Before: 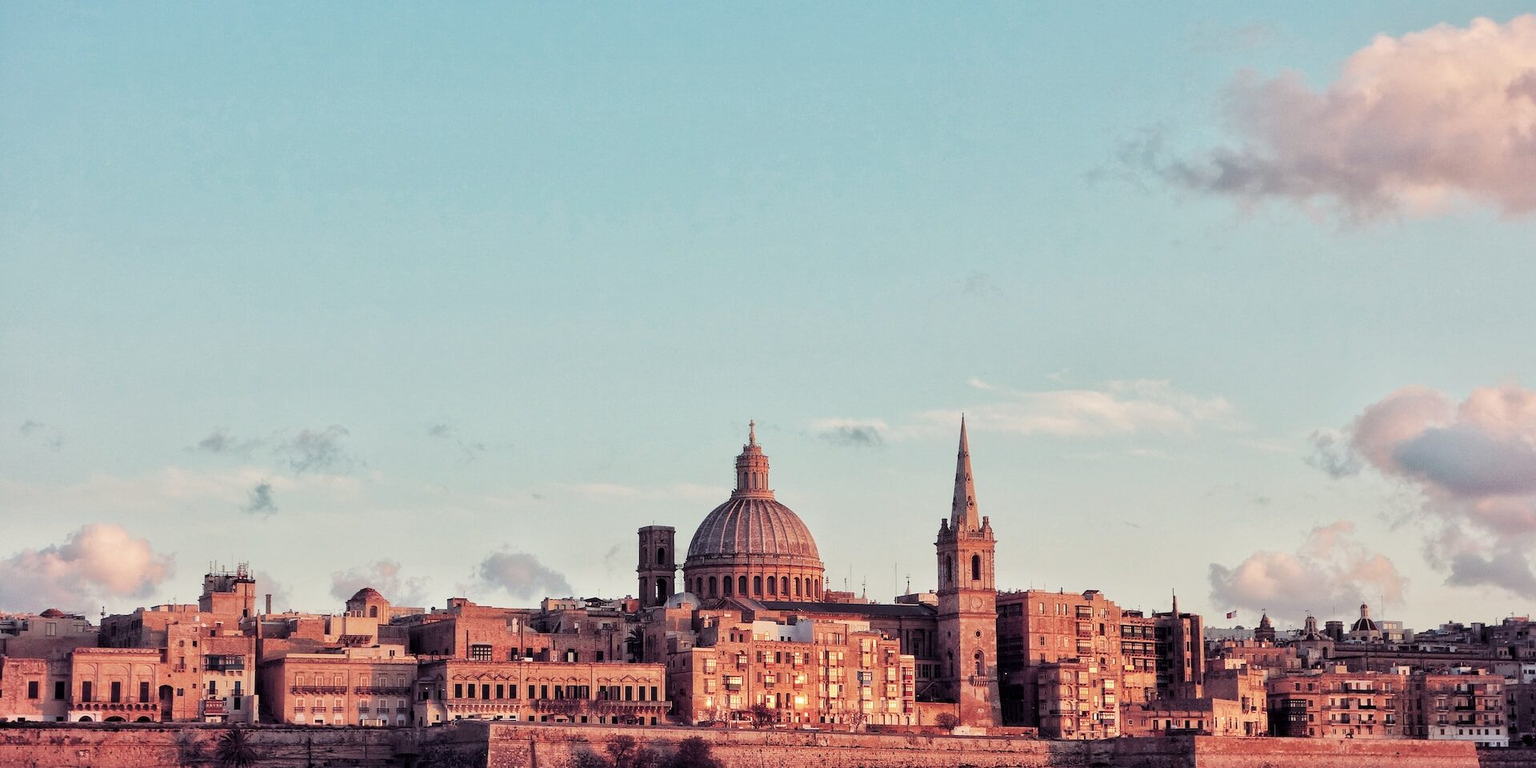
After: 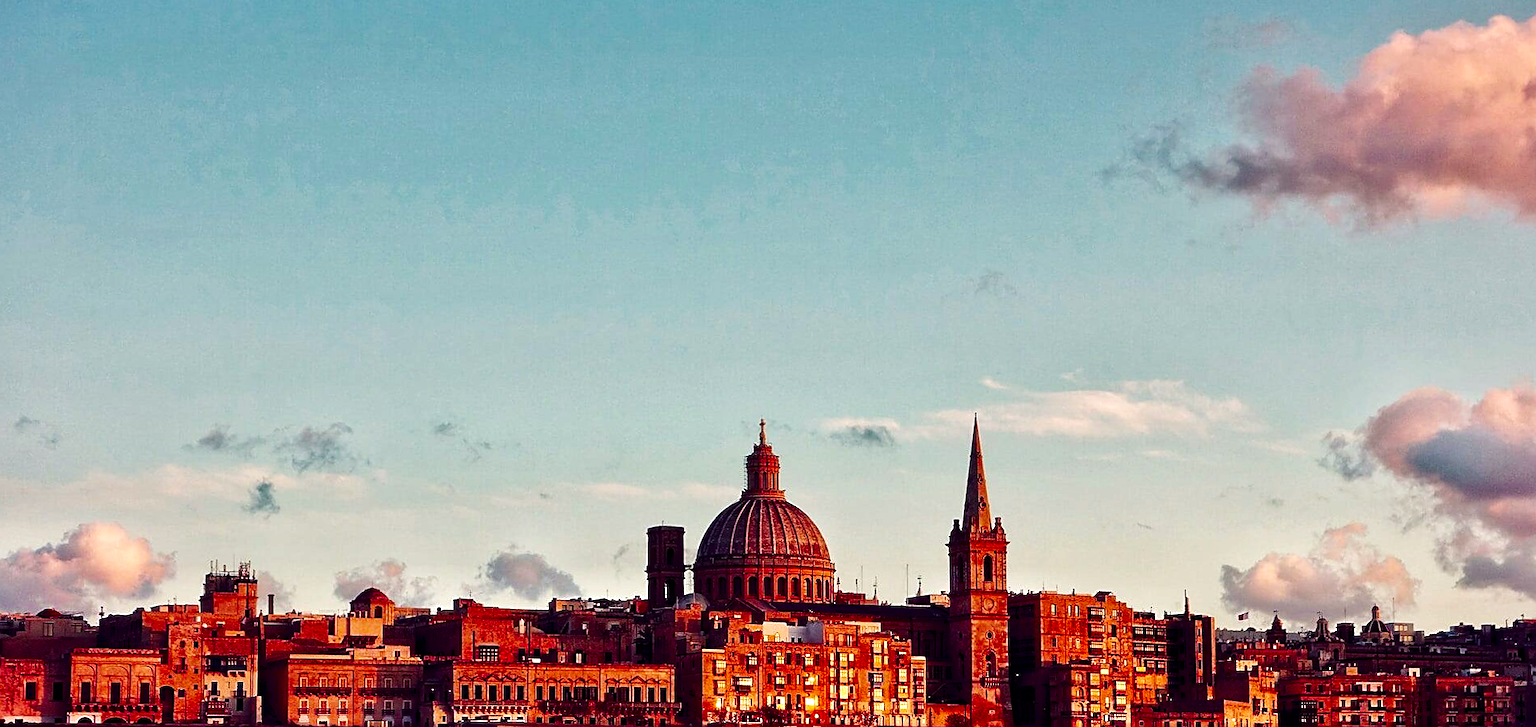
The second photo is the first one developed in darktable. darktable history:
tone curve: curves: ch0 [(0, 0) (0.004, 0.002) (0.02, 0.013) (0.218, 0.218) (0.664, 0.718) (0.832, 0.873) (1, 1)], preserve colors none
crop: top 0.448%, right 0.264%, bottom 5.045%
graduated density: density 0.38 EV, hardness 21%, rotation -6.11°, saturation 32%
sharpen: on, module defaults
contrast brightness saturation: contrast 0.09, brightness -0.59, saturation 0.17
color balance rgb: perceptual saturation grading › global saturation 36%, perceptual brilliance grading › global brilliance 10%, global vibrance 20%
rotate and perspective: rotation 0.174°, lens shift (vertical) 0.013, lens shift (horizontal) 0.019, shear 0.001, automatic cropping original format, crop left 0.007, crop right 0.991, crop top 0.016, crop bottom 0.997
white balance: emerald 1
